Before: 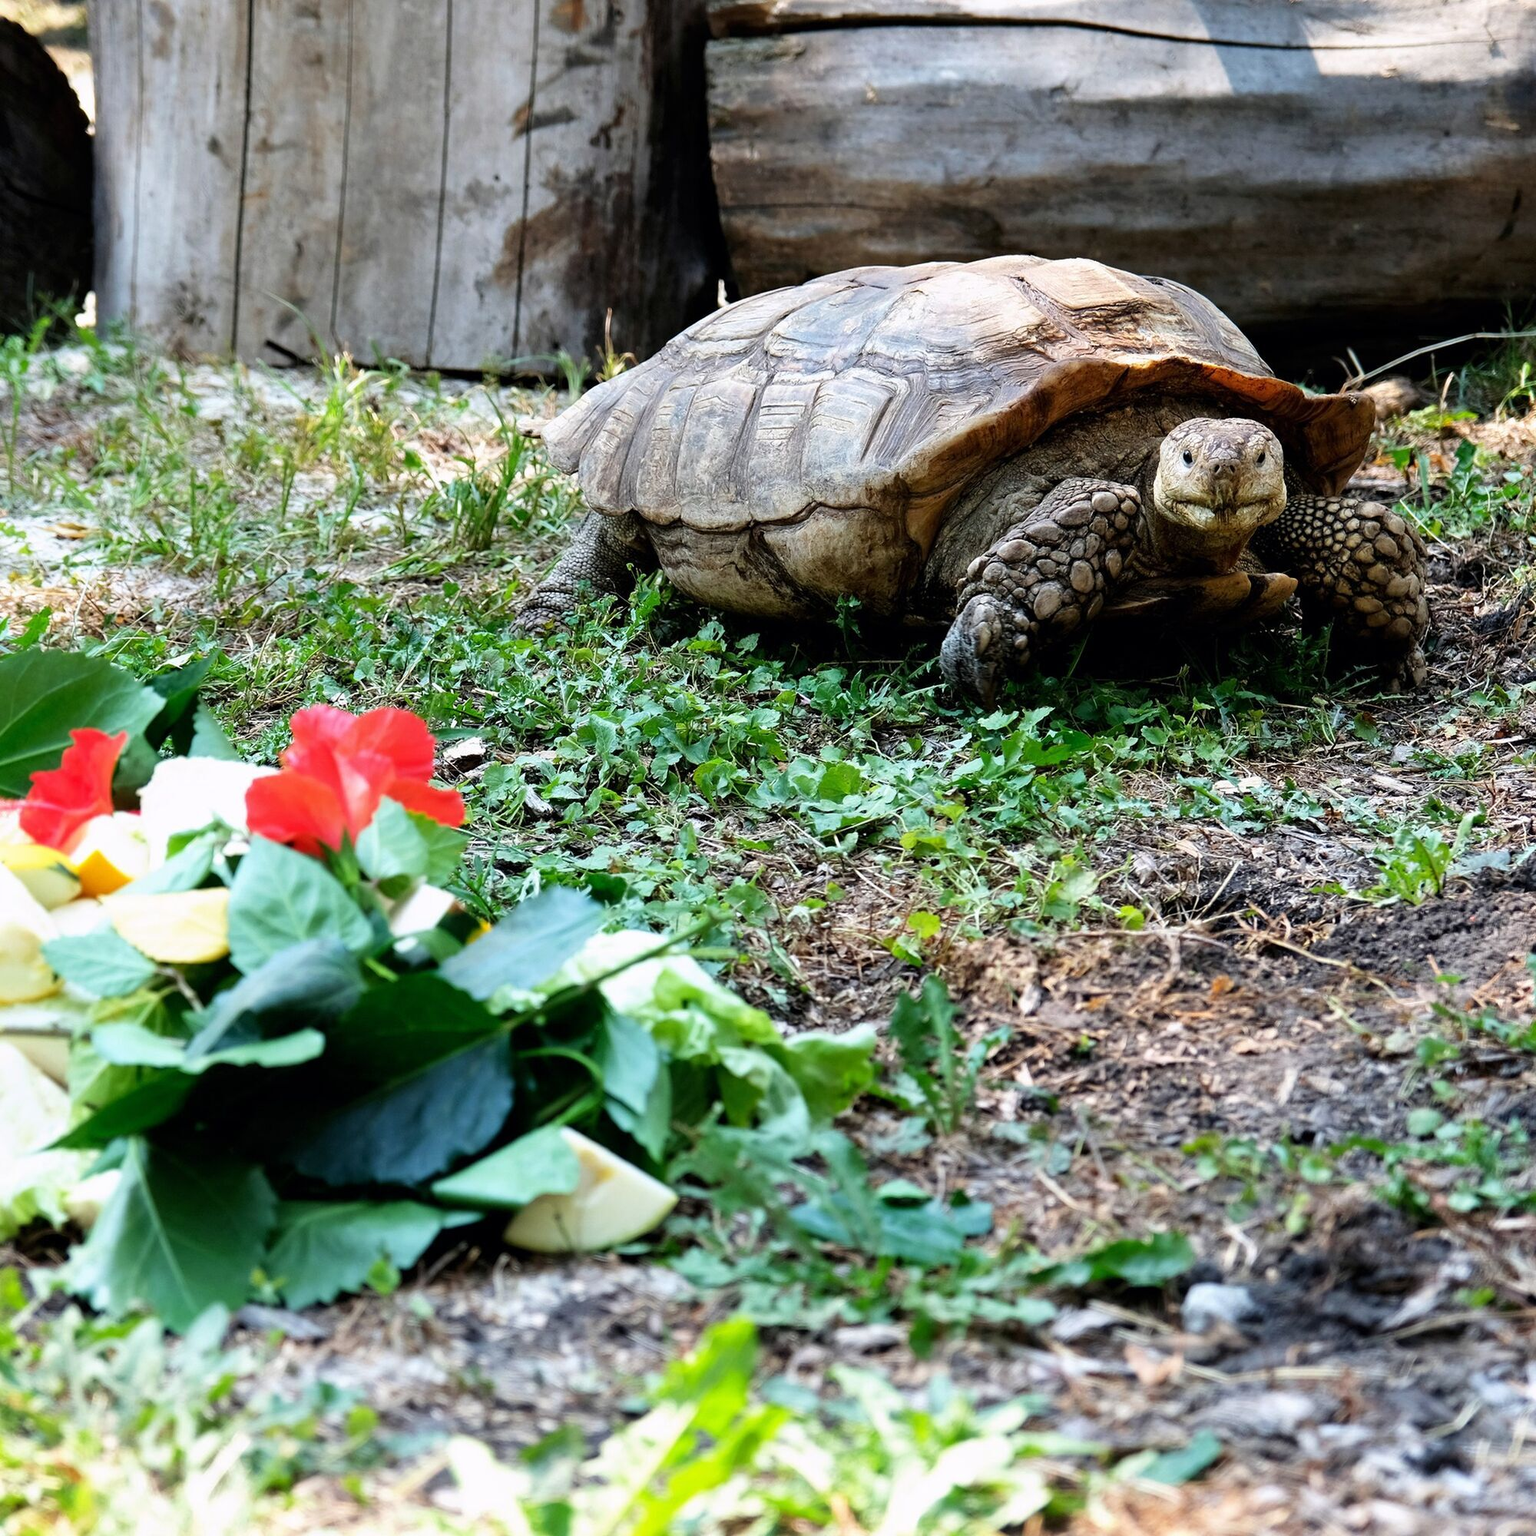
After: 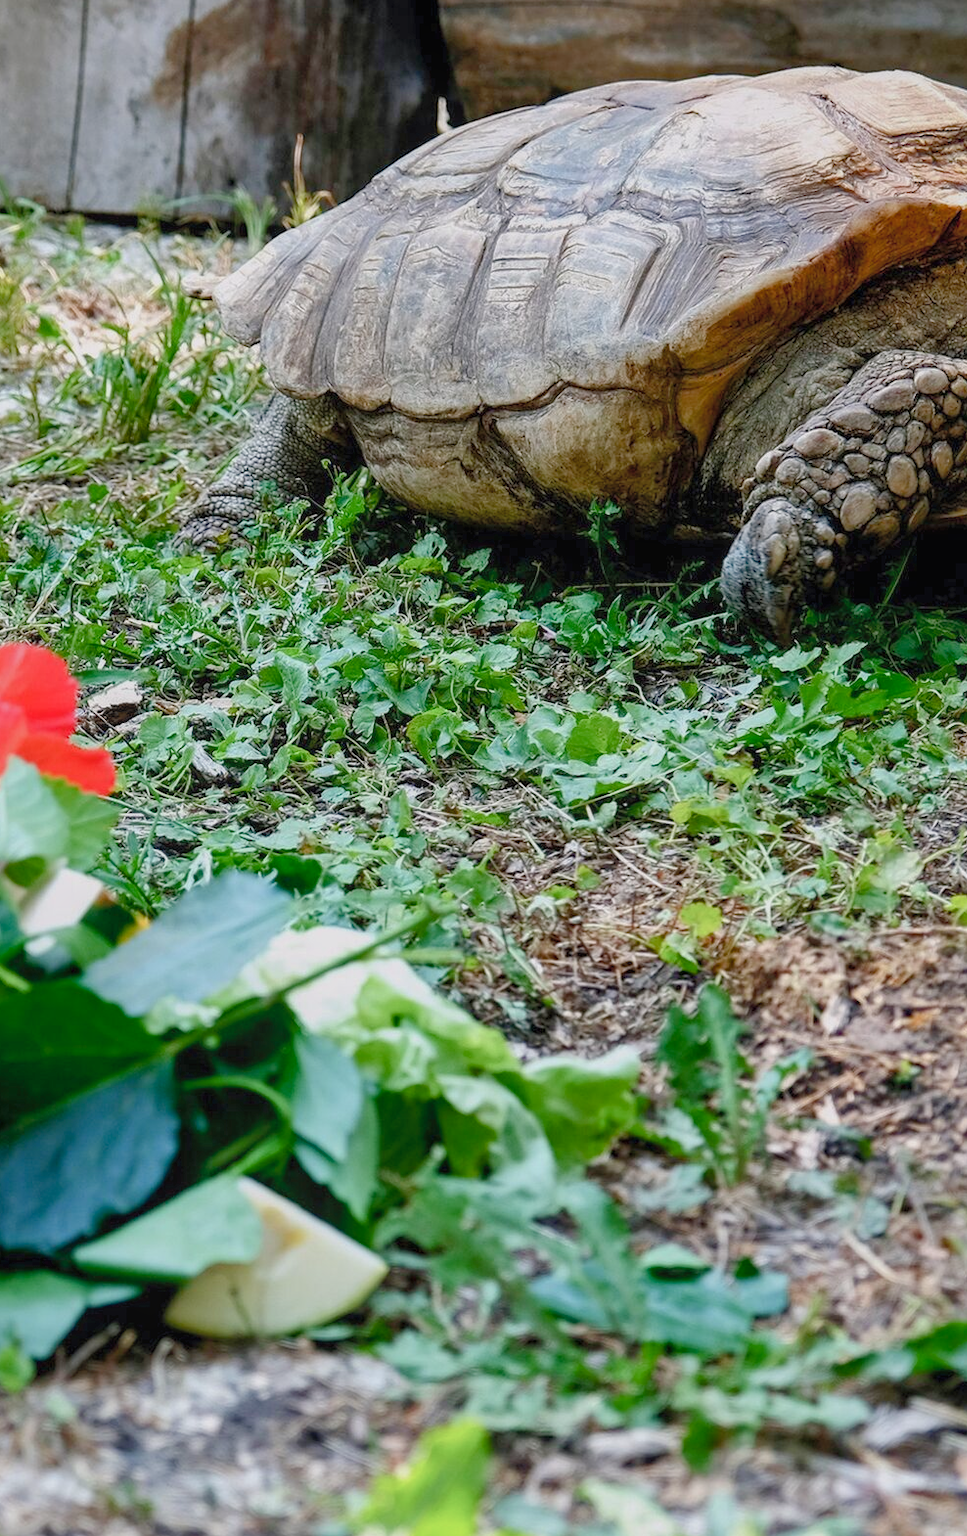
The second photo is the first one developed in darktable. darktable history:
contrast brightness saturation: contrast 0.05, brightness 0.06, saturation 0.01
local contrast: detail 110%
shadows and highlights: on, module defaults
crop and rotate: angle 0.02°, left 24.353%, top 13.219%, right 26.156%, bottom 8.224%
color balance rgb: shadows lift › chroma 1%, shadows lift › hue 113°, highlights gain › chroma 0.2%, highlights gain › hue 333°, perceptual saturation grading › global saturation 20%, perceptual saturation grading › highlights -50%, perceptual saturation grading › shadows 25%, contrast -10%
